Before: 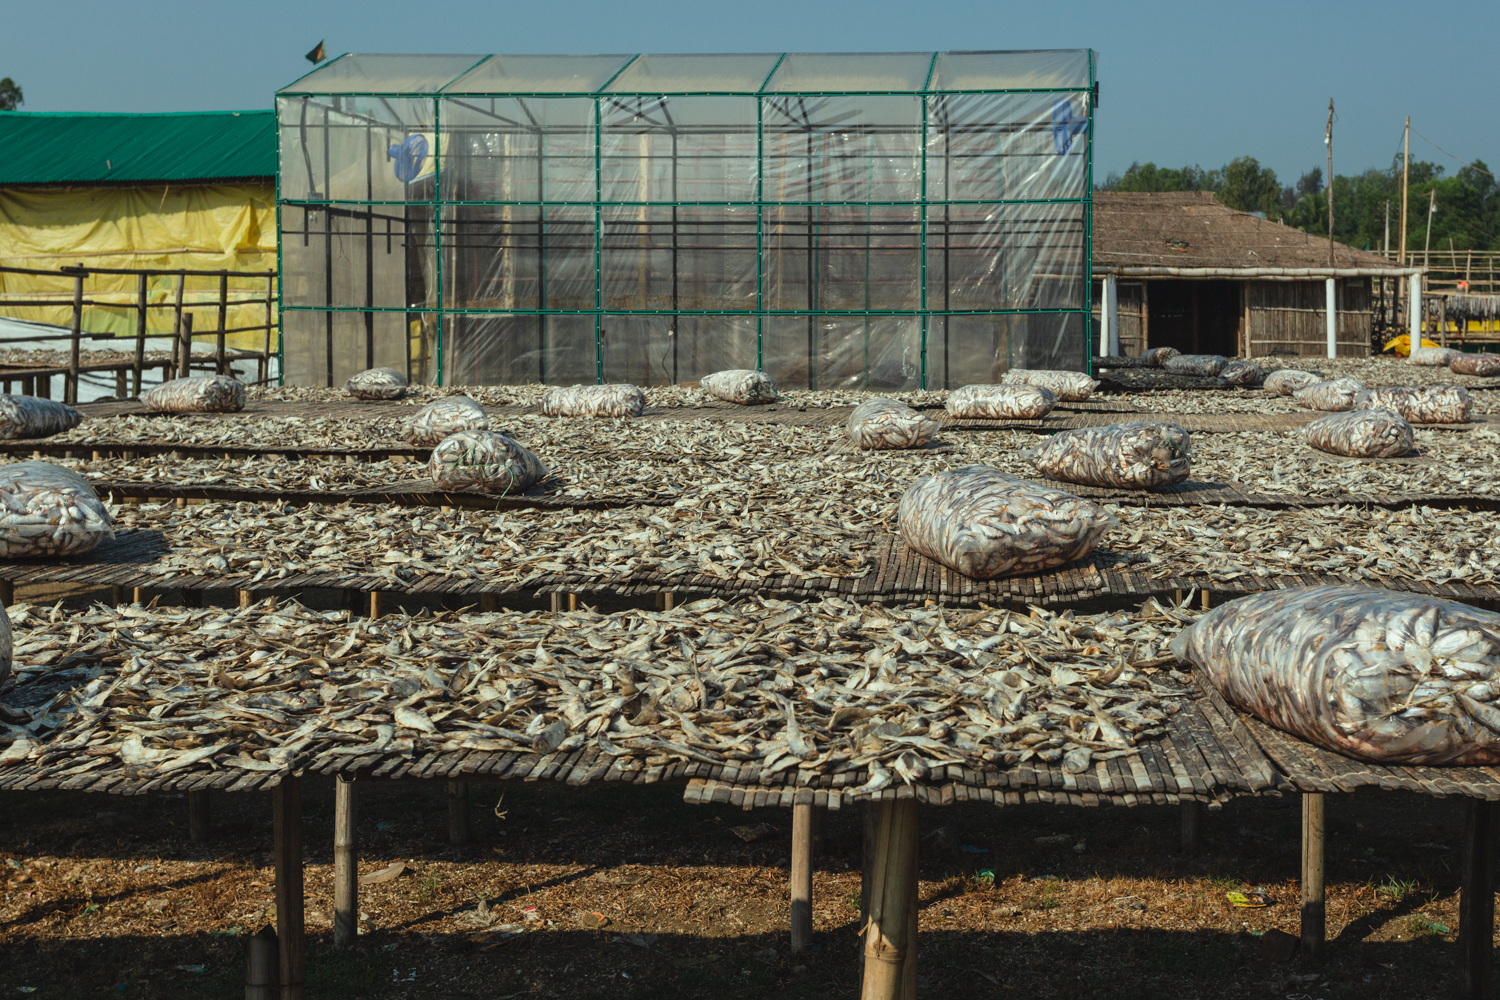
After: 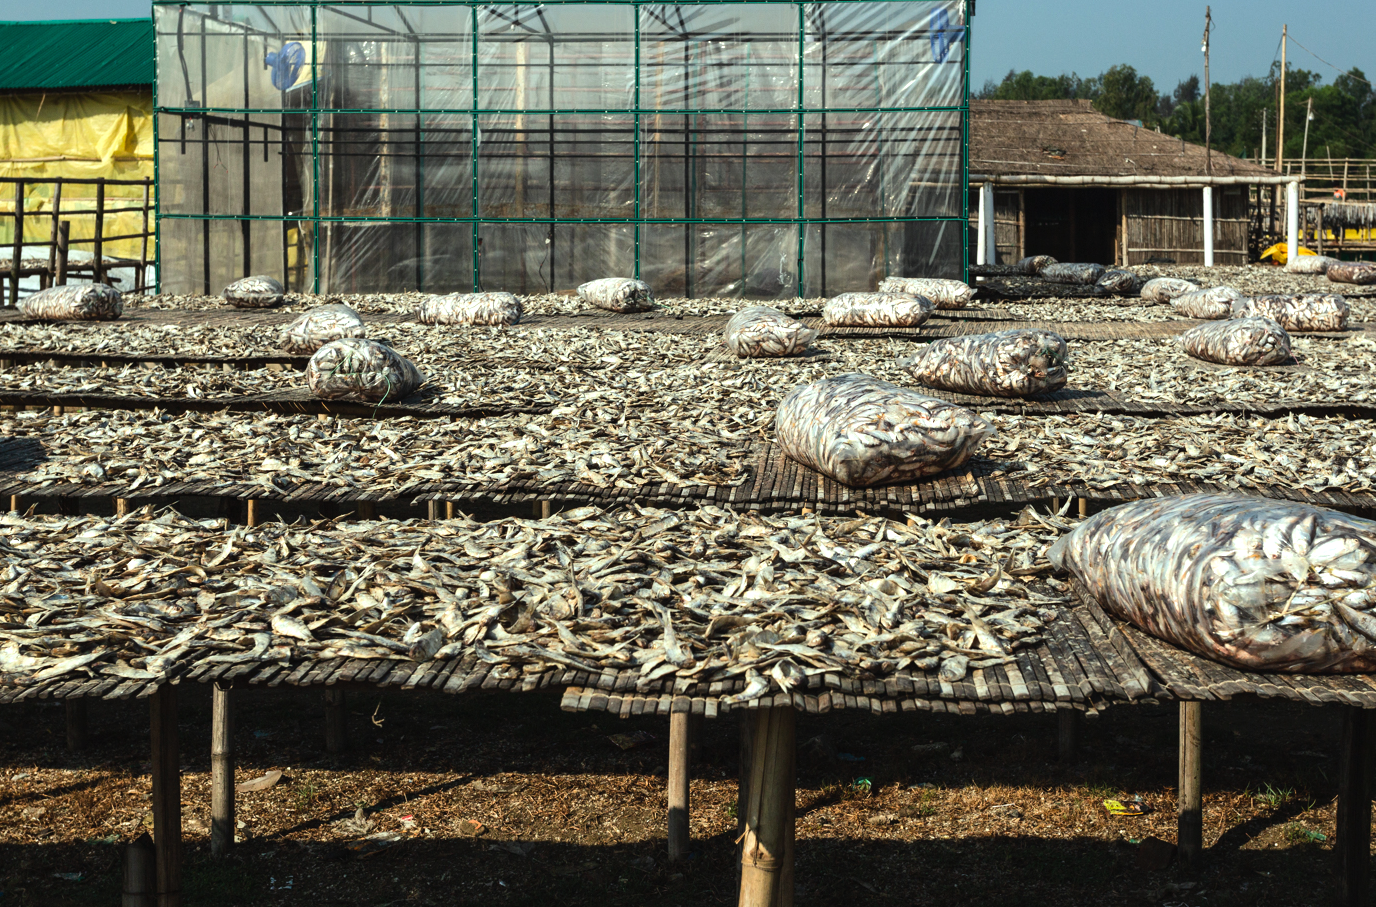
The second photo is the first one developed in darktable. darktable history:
crop and rotate: left 8.262%, top 9.226%
tone equalizer: -8 EV -0.75 EV, -7 EV -0.7 EV, -6 EV -0.6 EV, -5 EV -0.4 EV, -3 EV 0.4 EV, -2 EV 0.6 EV, -1 EV 0.7 EV, +0 EV 0.75 EV, edges refinement/feathering 500, mask exposure compensation -1.57 EV, preserve details no
